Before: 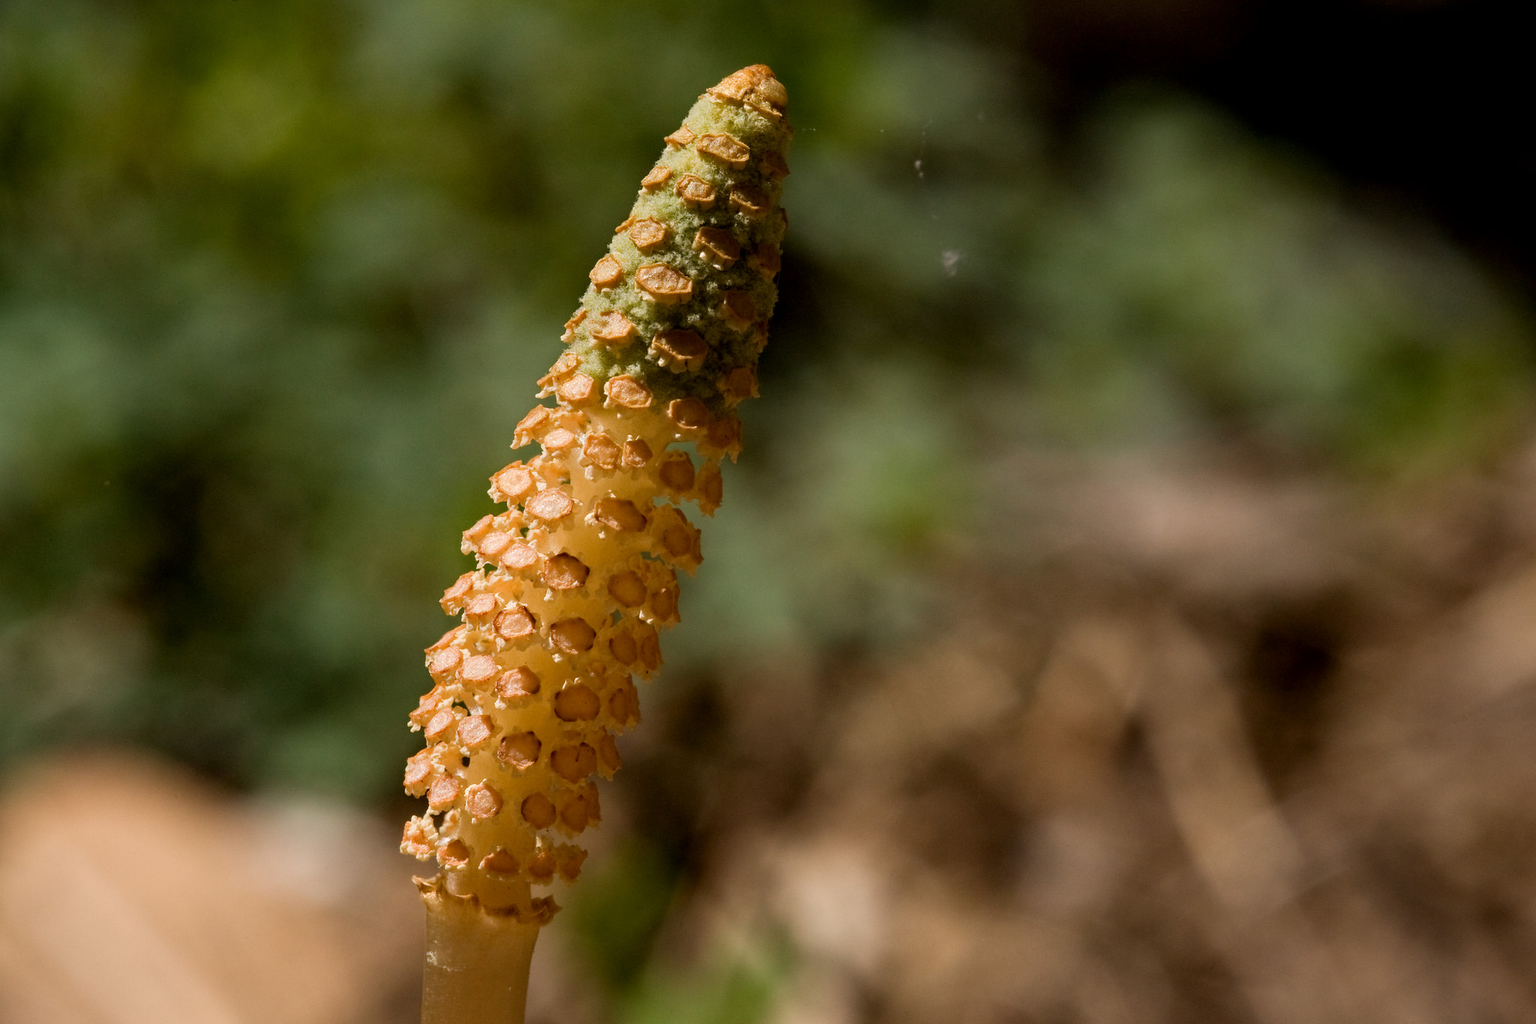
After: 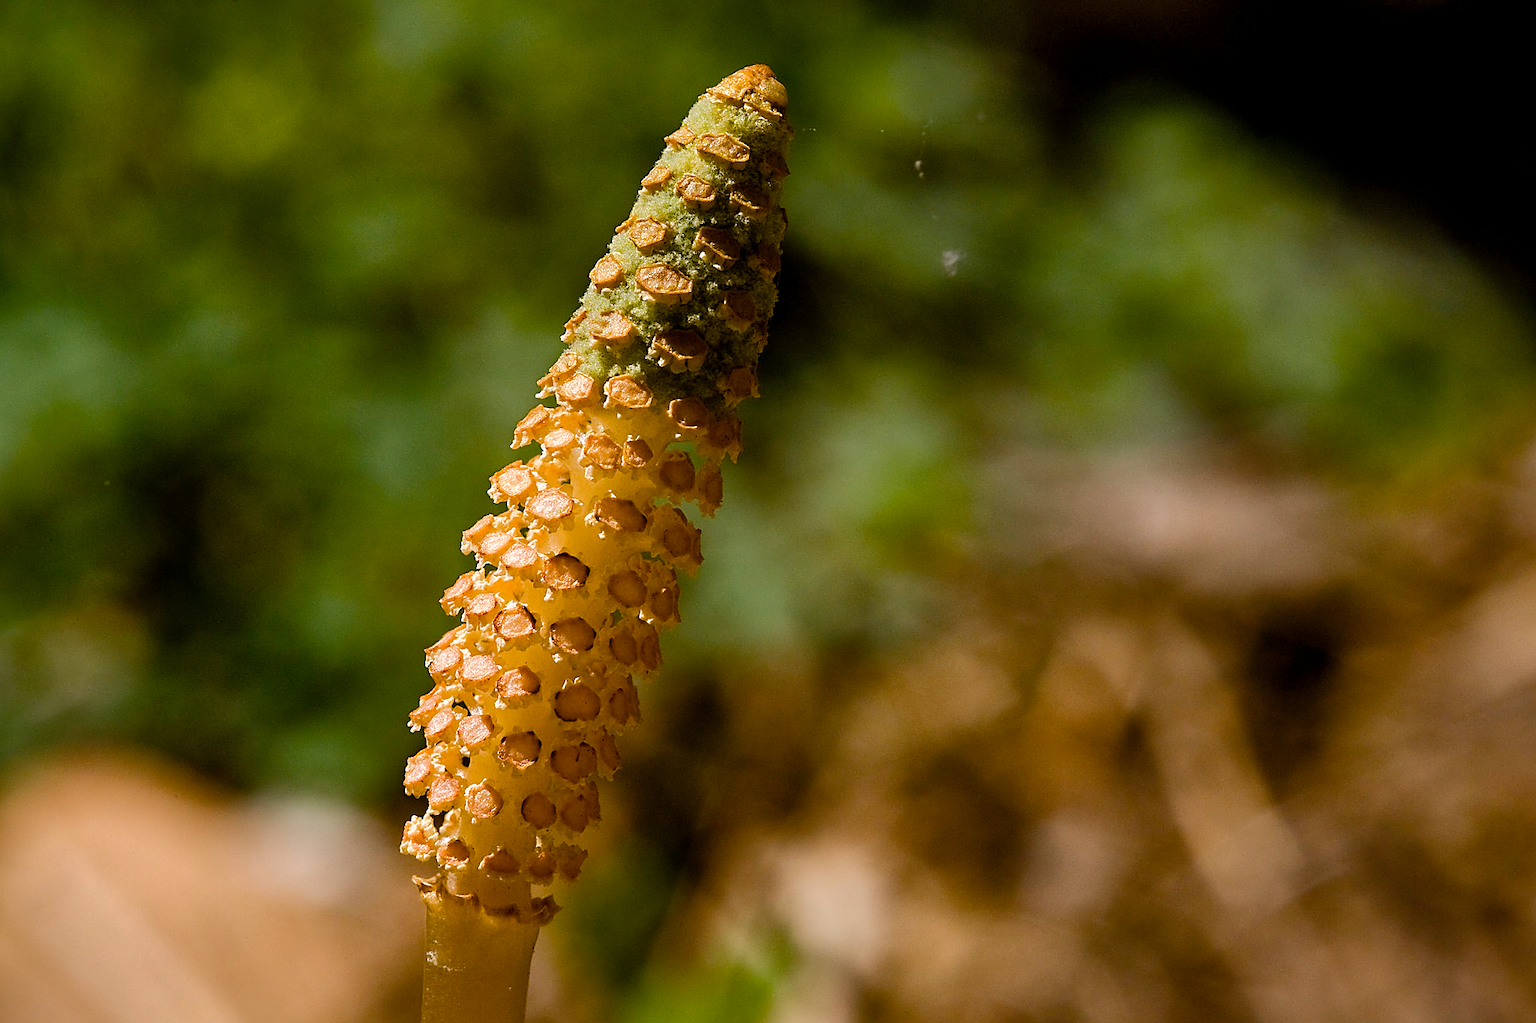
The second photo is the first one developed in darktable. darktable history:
tone equalizer: -8 EV -0.417 EV, -7 EV -0.389 EV, -6 EV -0.333 EV, -5 EV -0.222 EV, -3 EV 0.222 EV, -2 EV 0.333 EV, -1 EV 0.389 EV, +0 EV 0.417 EV, edges refinement/feathering 500, mask exposure compensation -1.57 EV, preserve details no
color balance rgb: perceptual saturation grading › global saturation 35%, perceptual saturation grading › highlights -25%, perceptual saturation grading › shadows 50%
white balance: red 0.983, blue 1.036
shadows and highlights: shadows 40, highlights -60
exposure: compensate highlight preservation false
sharpen: radius 1.4, amount 1.25, threshold 0.7
